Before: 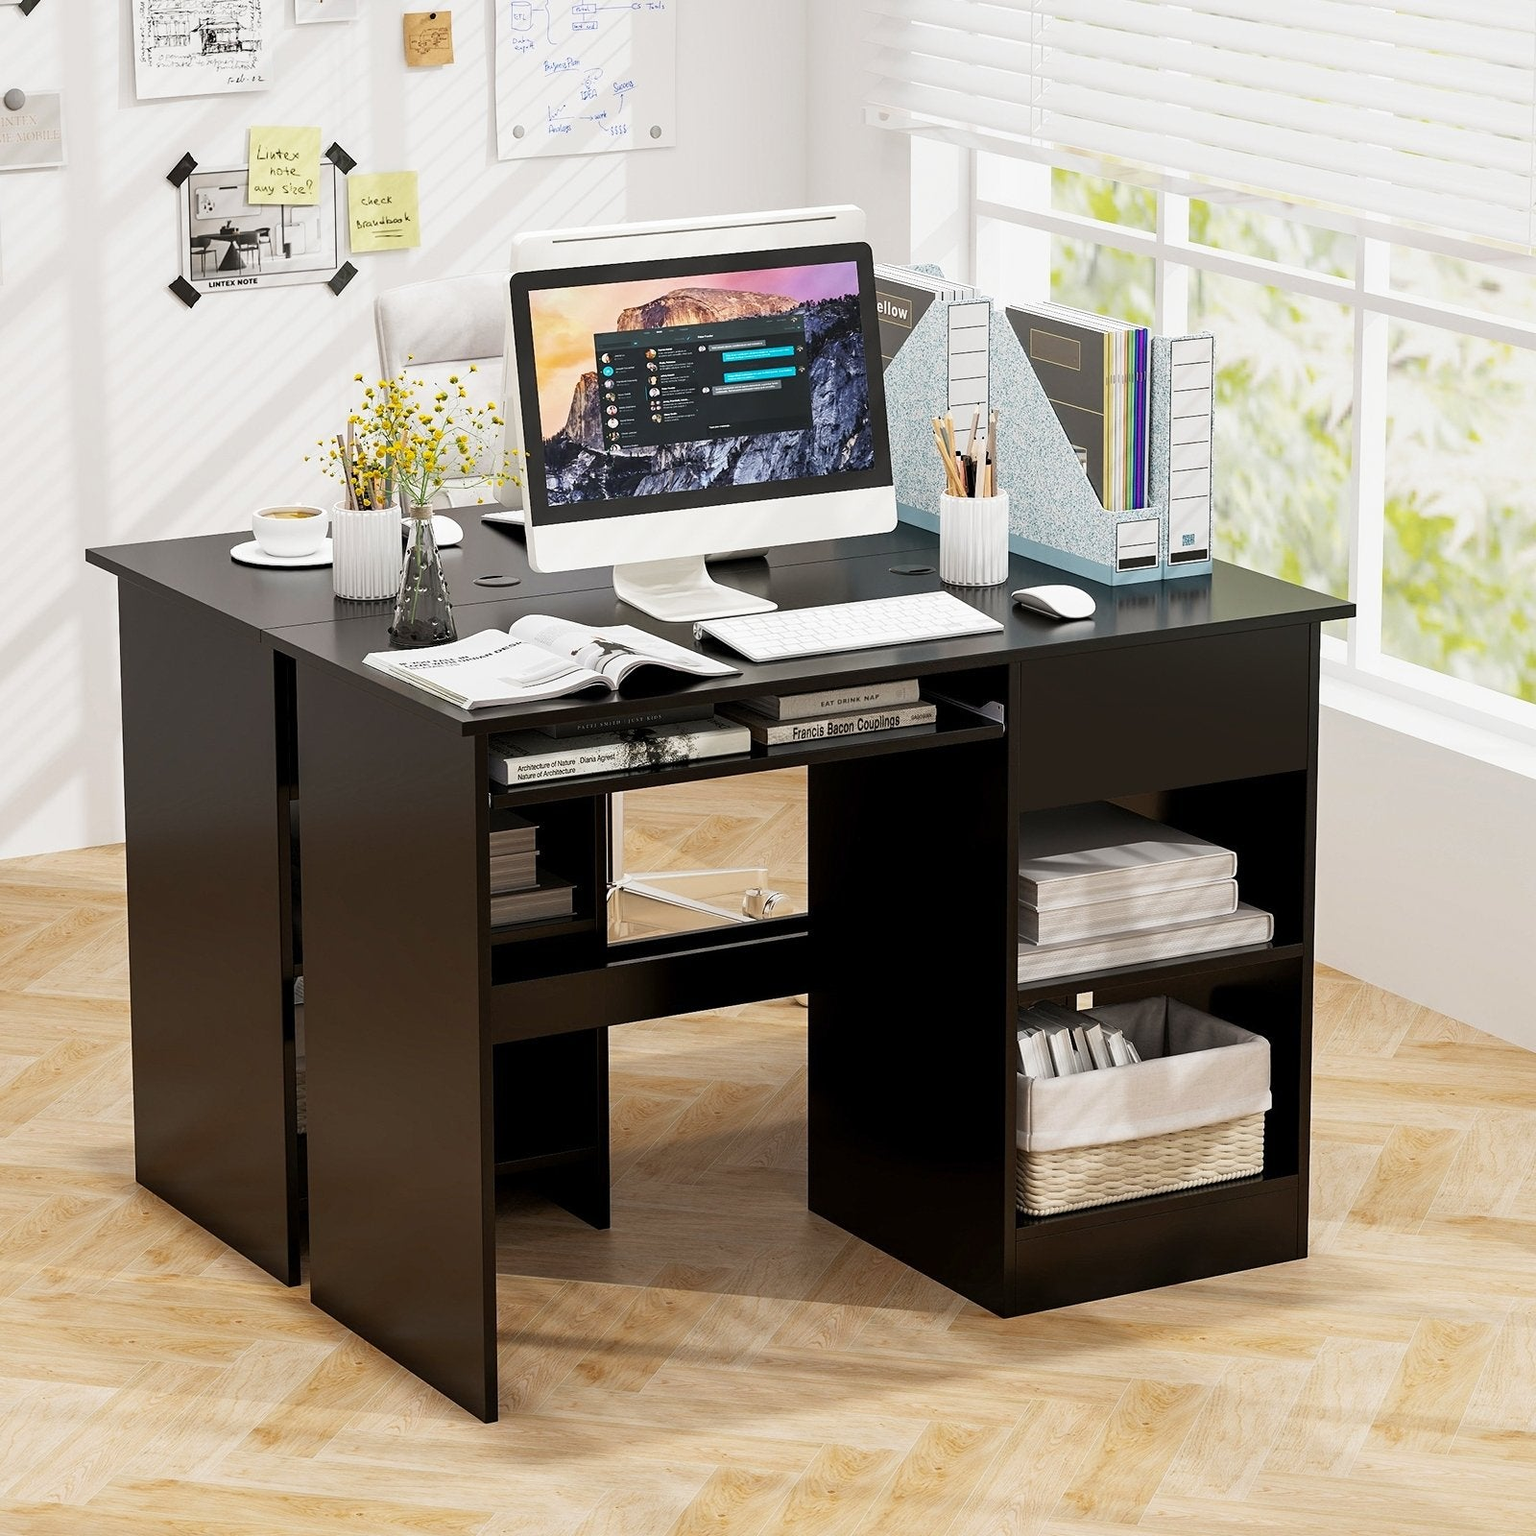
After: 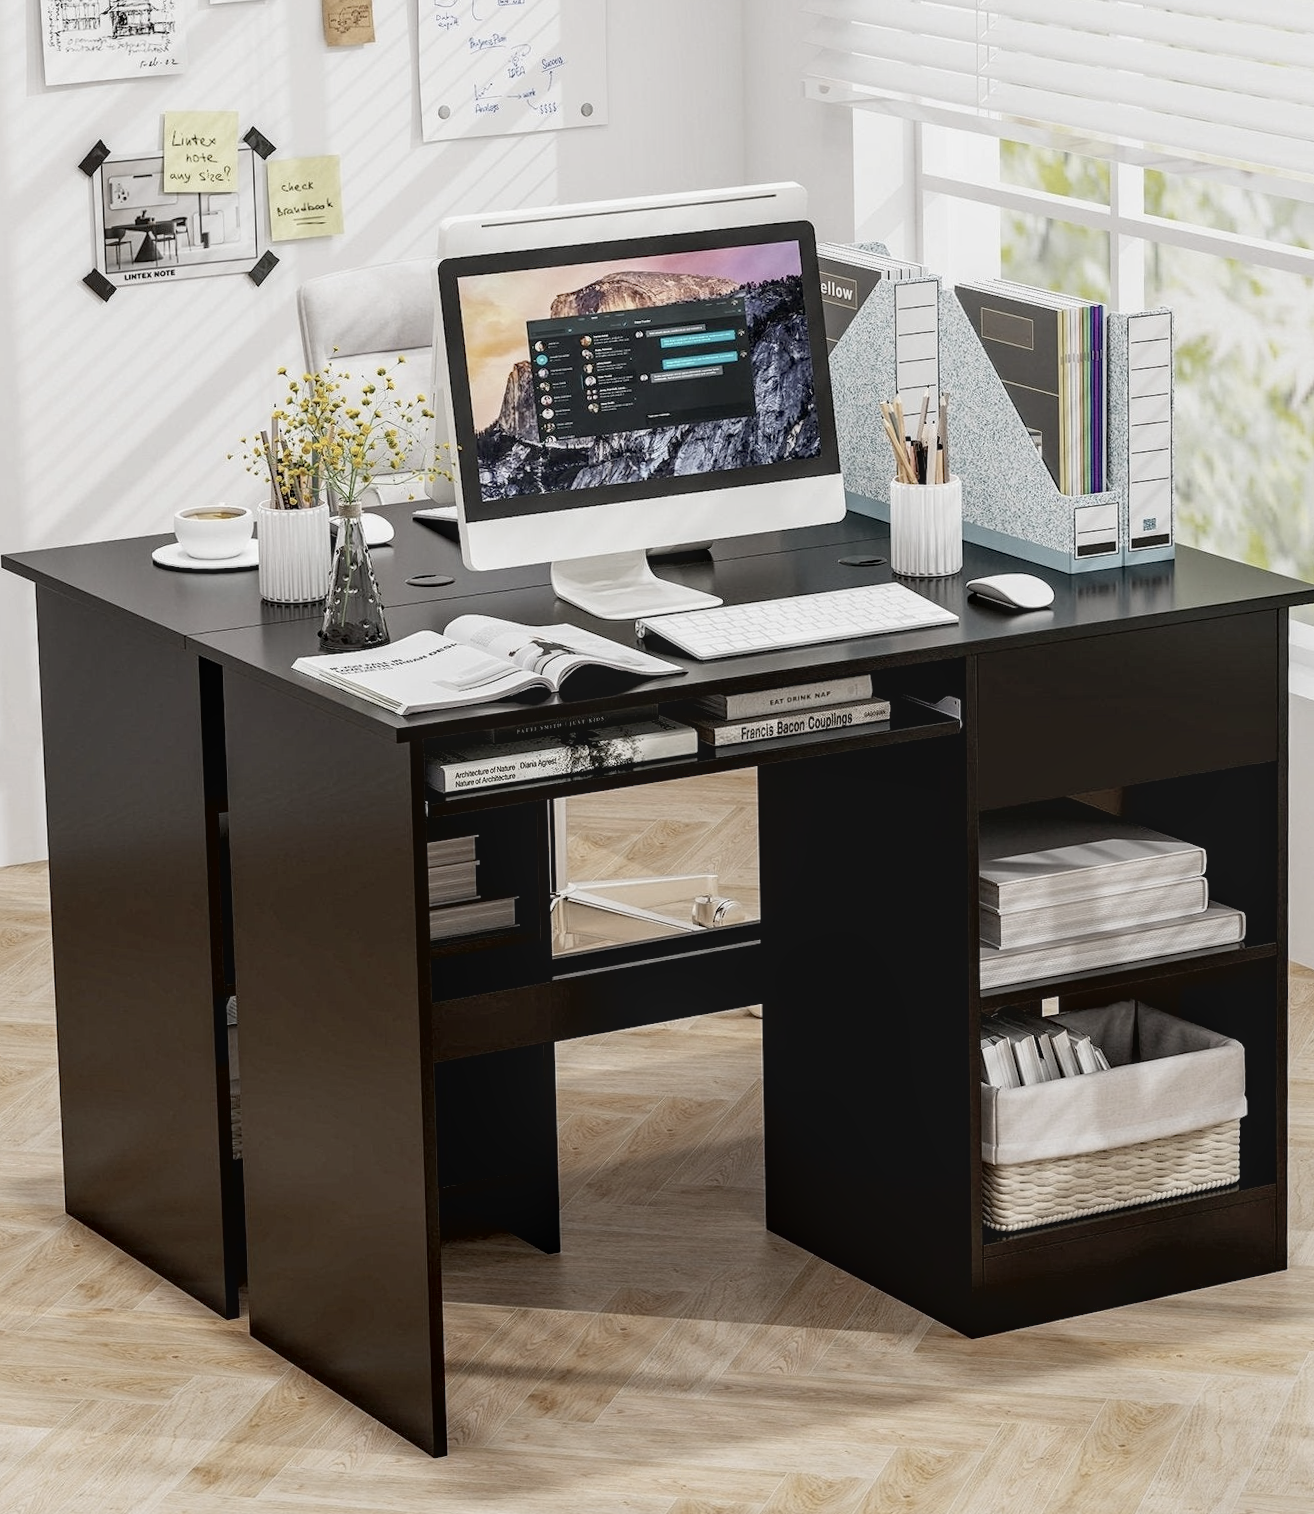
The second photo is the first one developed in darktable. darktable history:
local contrast: on, module defaults
contrast brightness saturation: contrast -0.061, saturation -0.413
exposure: black level correction 0.009, exposure 0.016 EV, compensate highlight preservation false
crop and rotate: angle 1.05°, left 4.472%, top 1.052%, right 11.871%, bottom 2.549%
